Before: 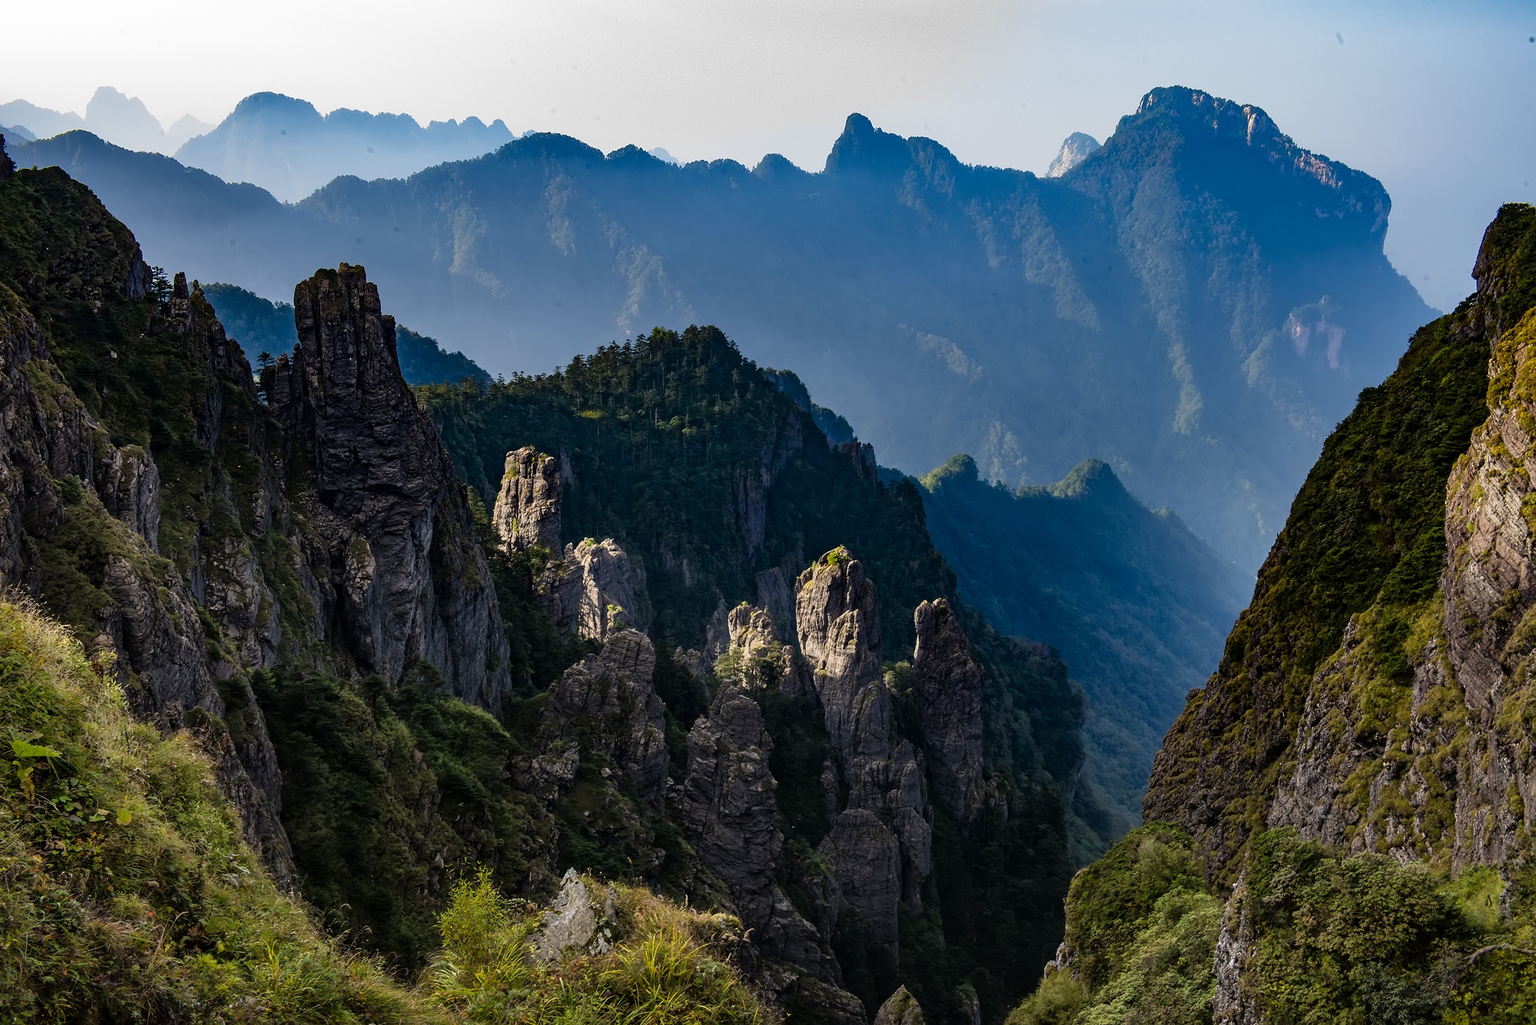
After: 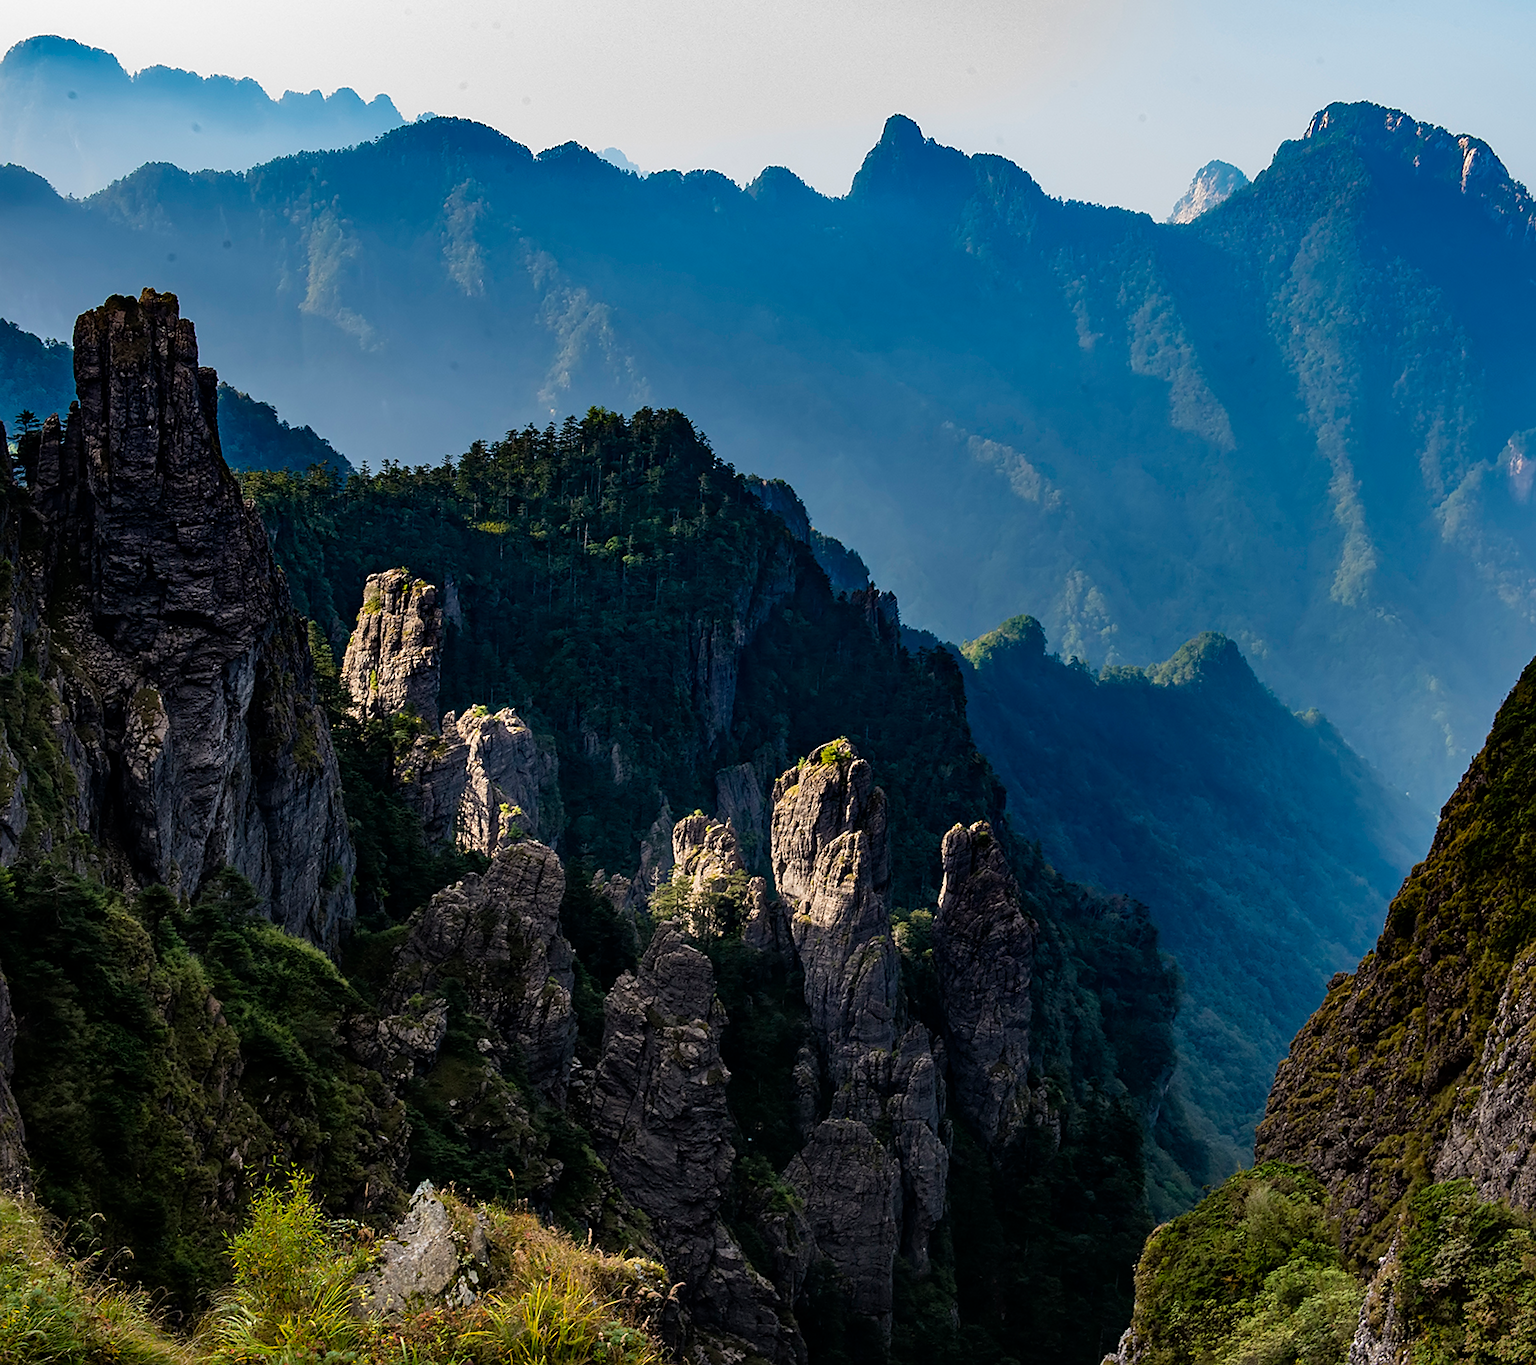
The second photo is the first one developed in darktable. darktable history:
sharpen: radius 1.906, amount 0.403, threshold 1.226
crop and rotate: angle -3.28°, left 13.913%, top 0.025%, right 11.051%, bottom 0.025%
